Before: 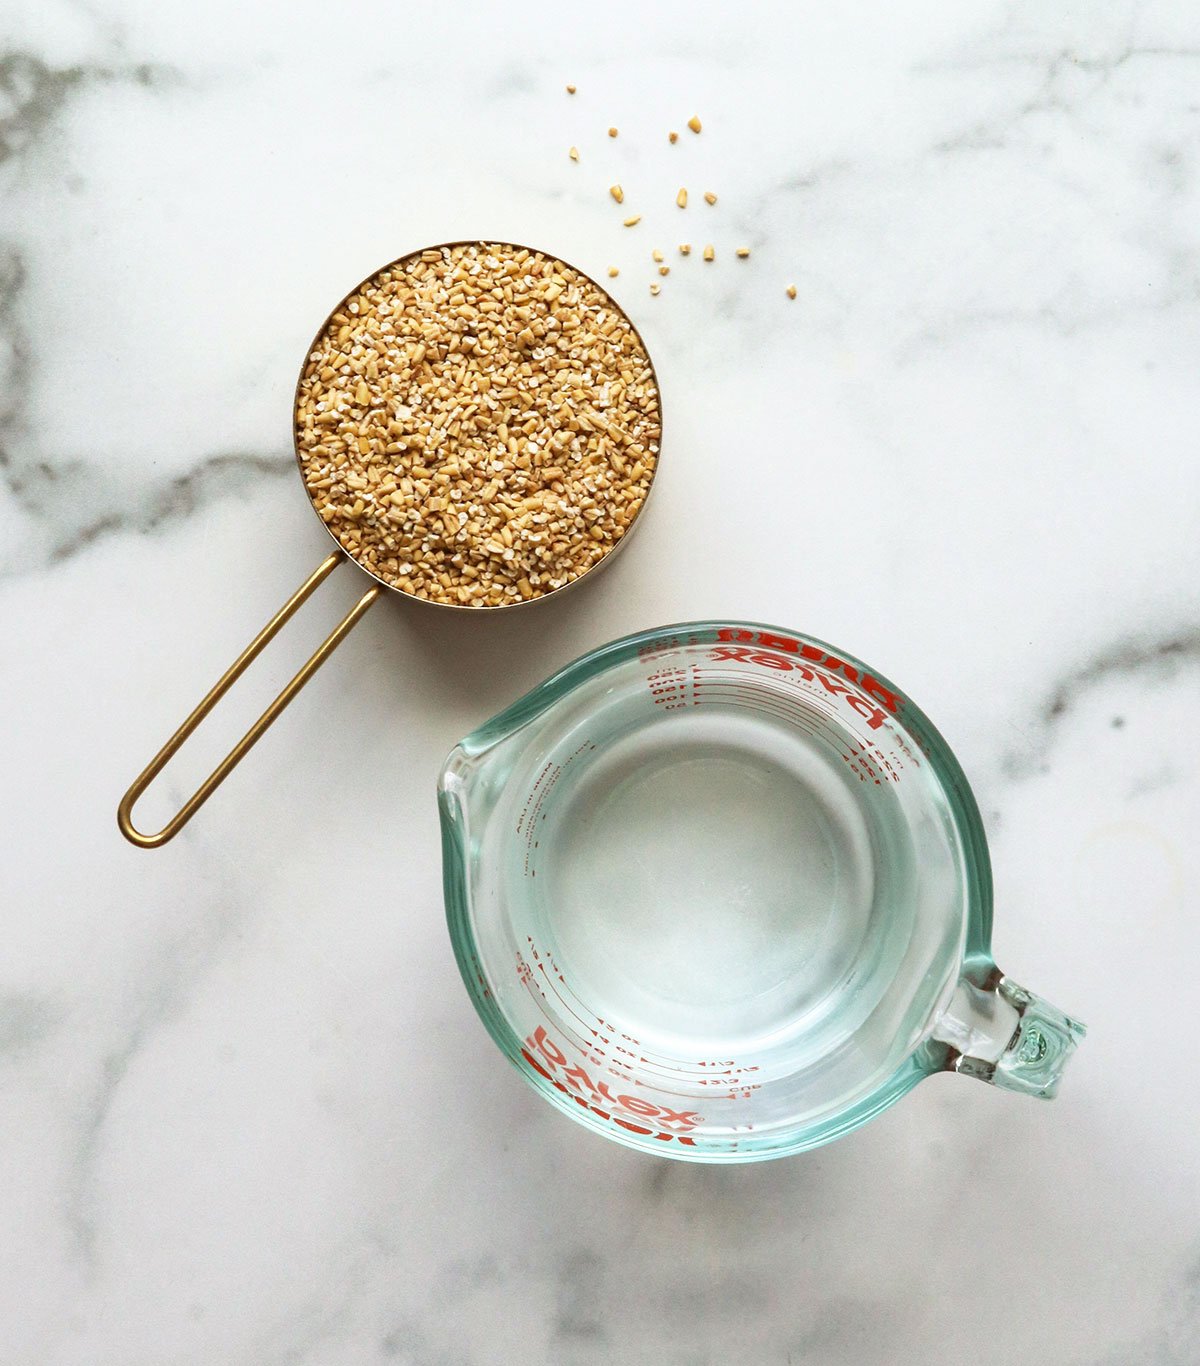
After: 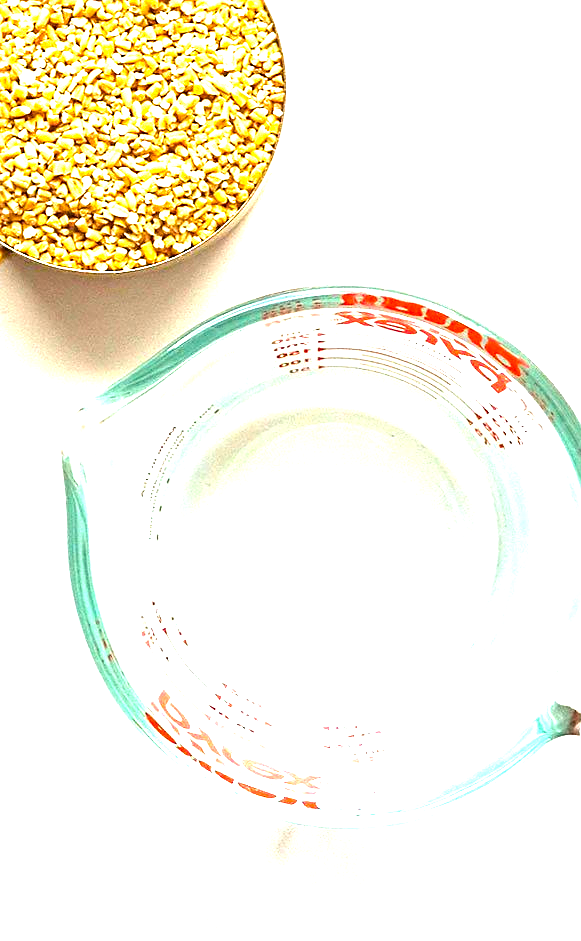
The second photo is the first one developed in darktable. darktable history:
sharpen: on, module defaults
exposure: exposure 2.225 EV, compensate exposure bias true, compensate highlight preservation false
crop: left 31.337%, top 24.638%, right 20.238%, bottom 6.408%
color balance rgb: shadows lift › chroma 1.536%, shadows lift › hue 258.69°, highlights gain › chroma 0.241%, highlights gain › hue 329.96°, perceptual saturation grading › global saturation 19.725%, global vibrance 20%
